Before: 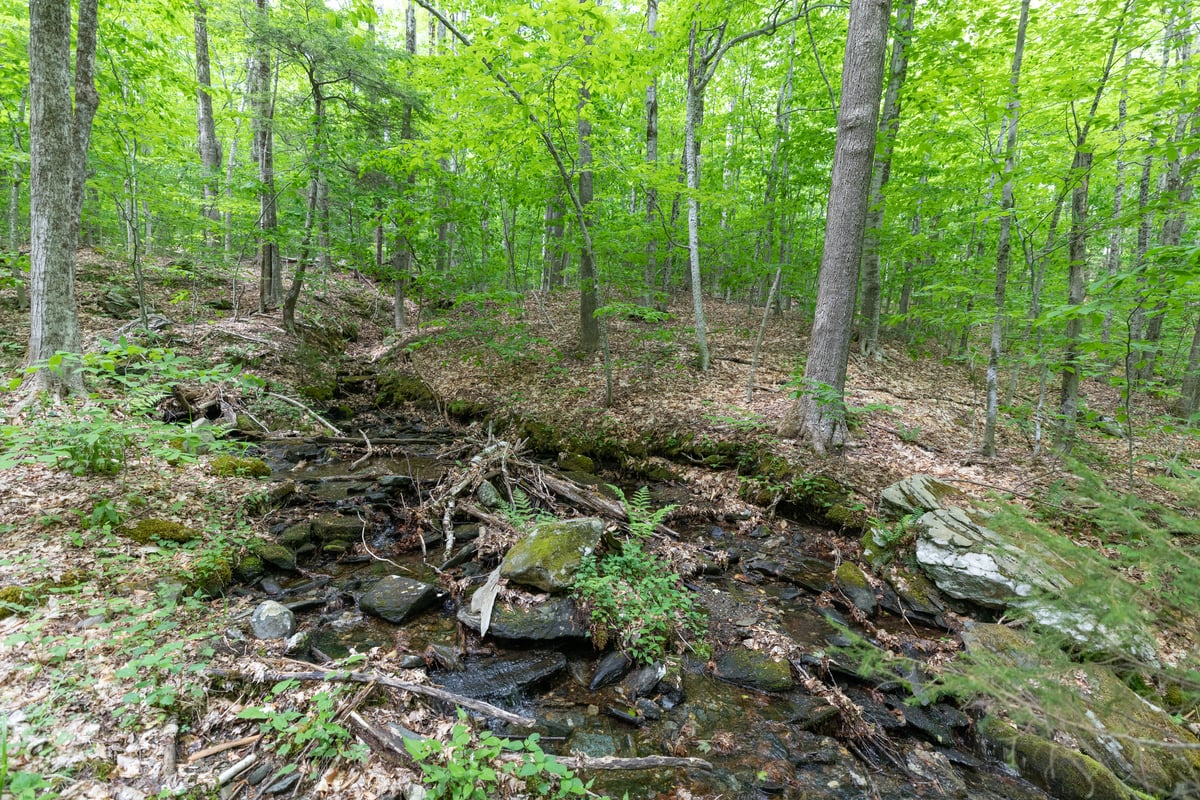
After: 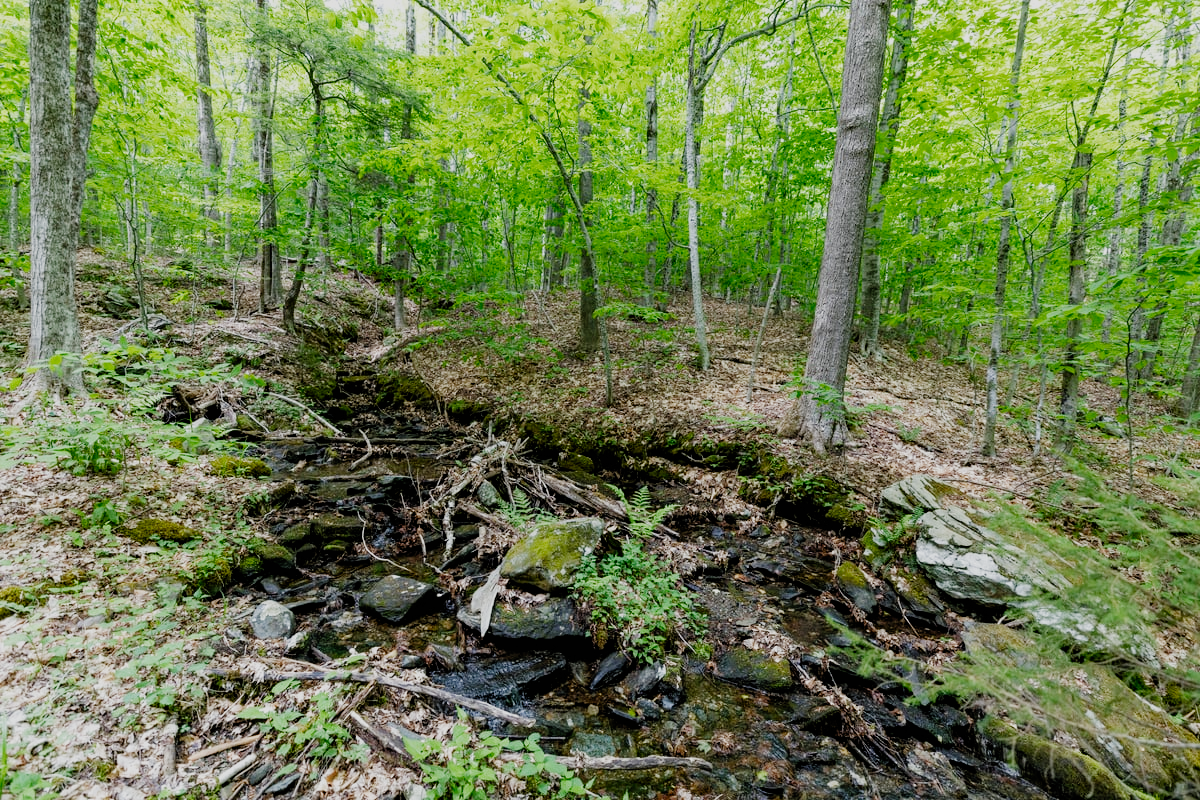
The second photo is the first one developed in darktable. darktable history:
filmic rgb: black relative exposure -5.02 EV, white relative exposure 3.97 EV, hardness 2.9, contrast 1.202, preserve chrominance no, color science v4 (2020), contrast in shadows soft, contrast in highlights soft
